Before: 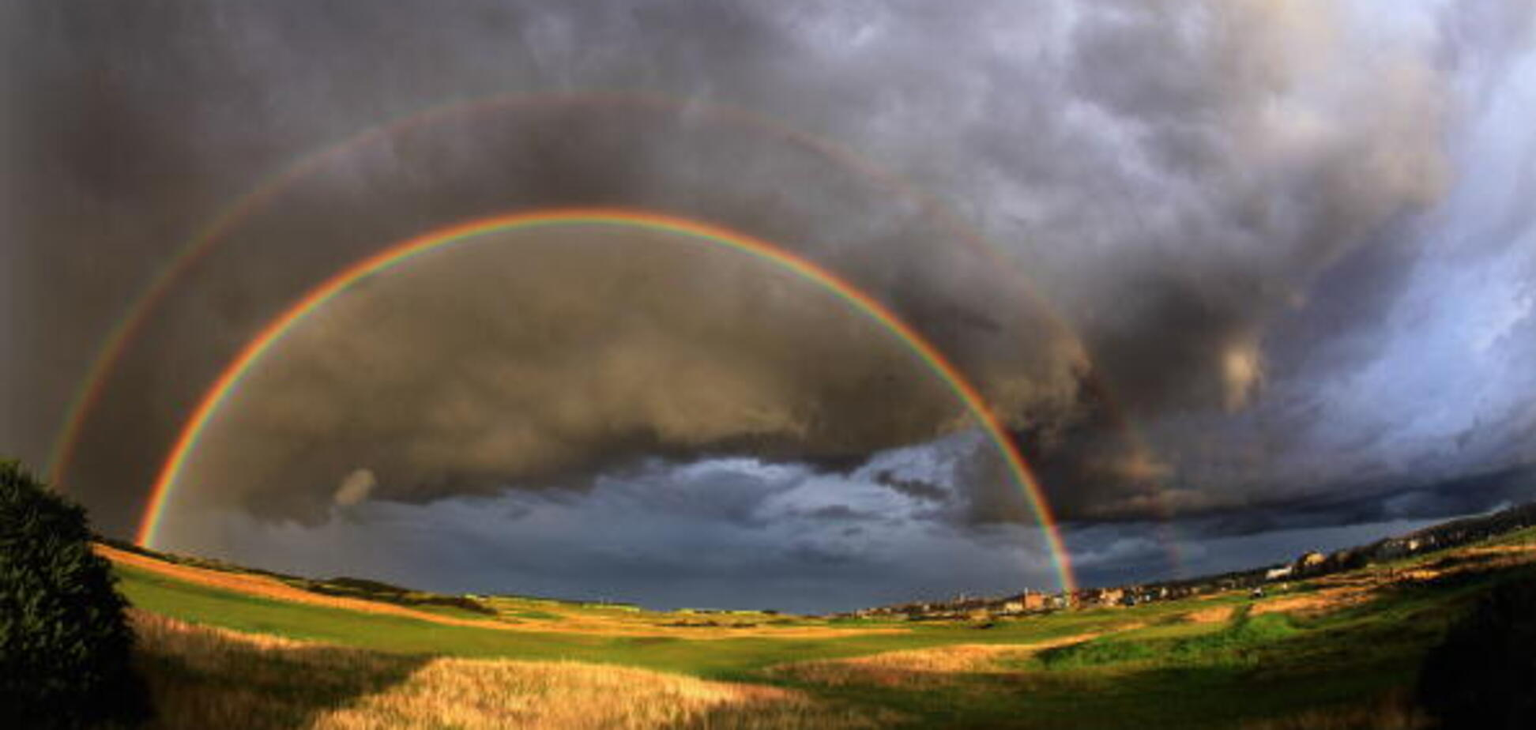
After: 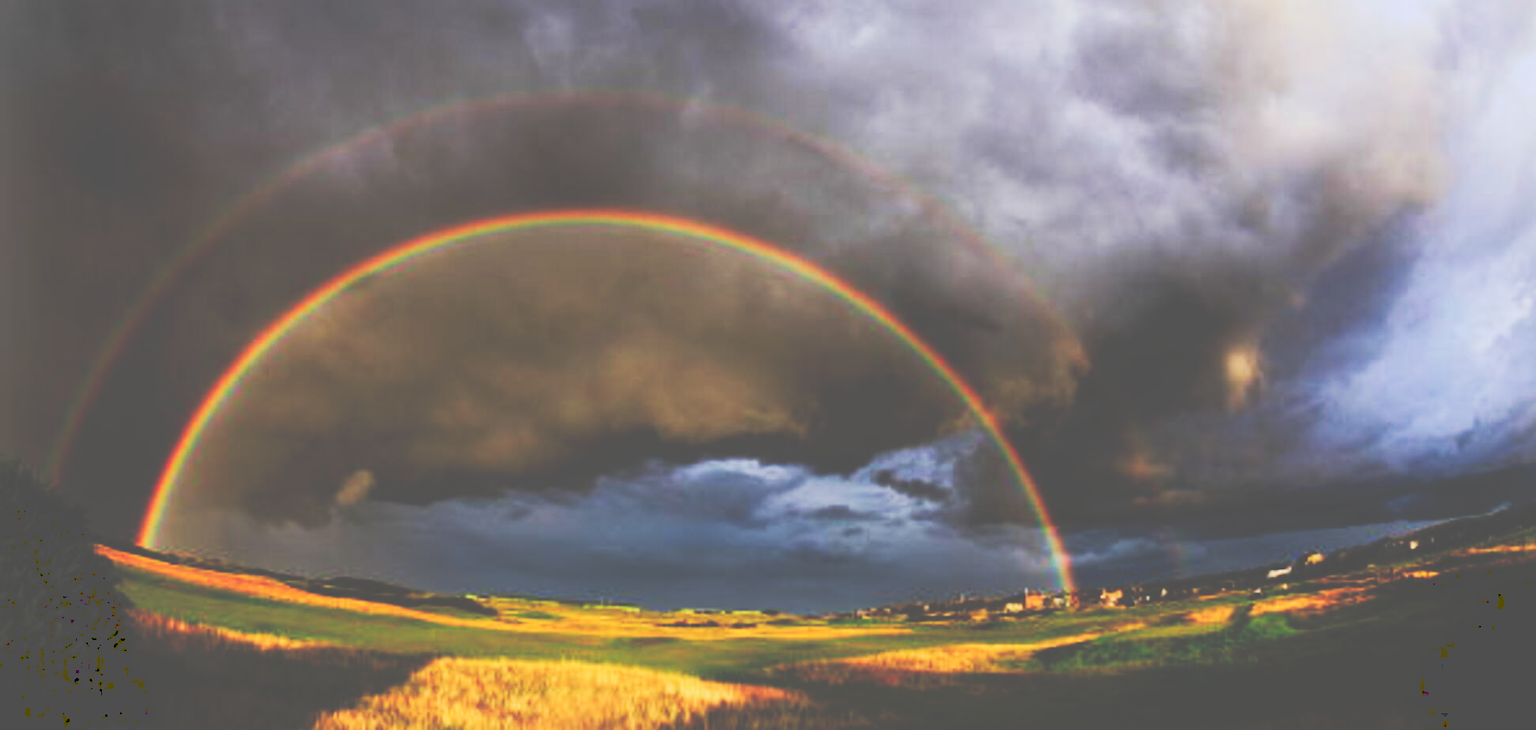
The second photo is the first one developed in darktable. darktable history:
tone curve: curves: ch0 [(0, 0) (0.003, 0.331) (0.011, 0.333) (0.025, 0.333) (0.044, 0.334) (0.069, 0.335) (0.1, 0.338) (0.136, 0.342) (0.177, 0.347) (0.224, 0.352) (0.277, 0.359) (0.335, 0.39) (0.399, 0.434) (0.468, 0.509) (0.543, 0.615) (0.623, 0.731) (0.709, 0.814) (0.801, 0.88) (0.898, 0.921) (1, 1)], preserve colors none
